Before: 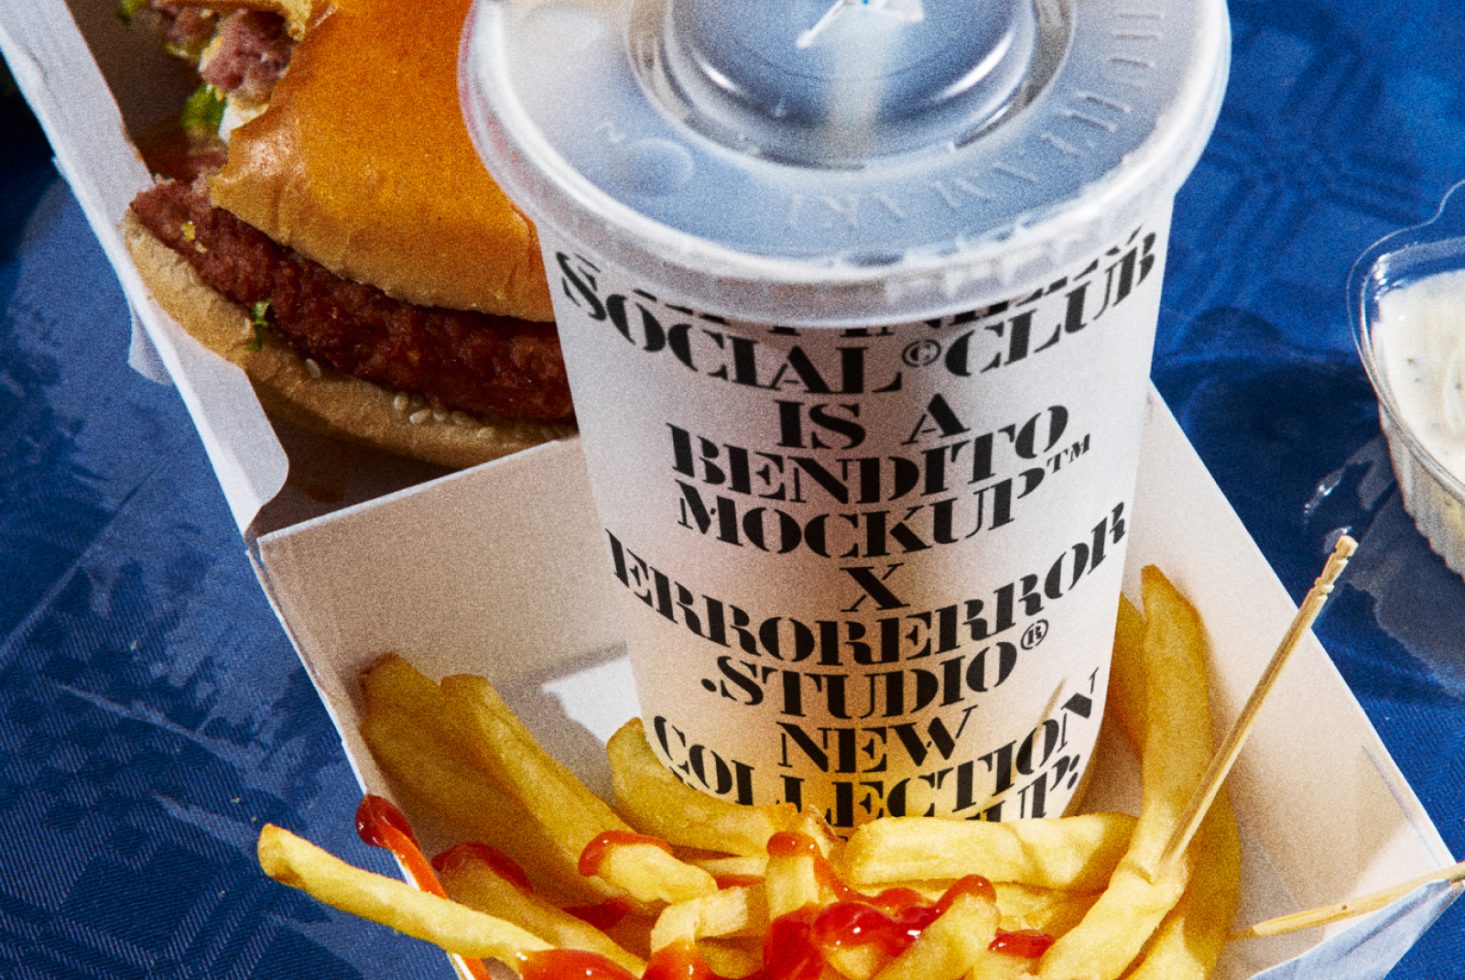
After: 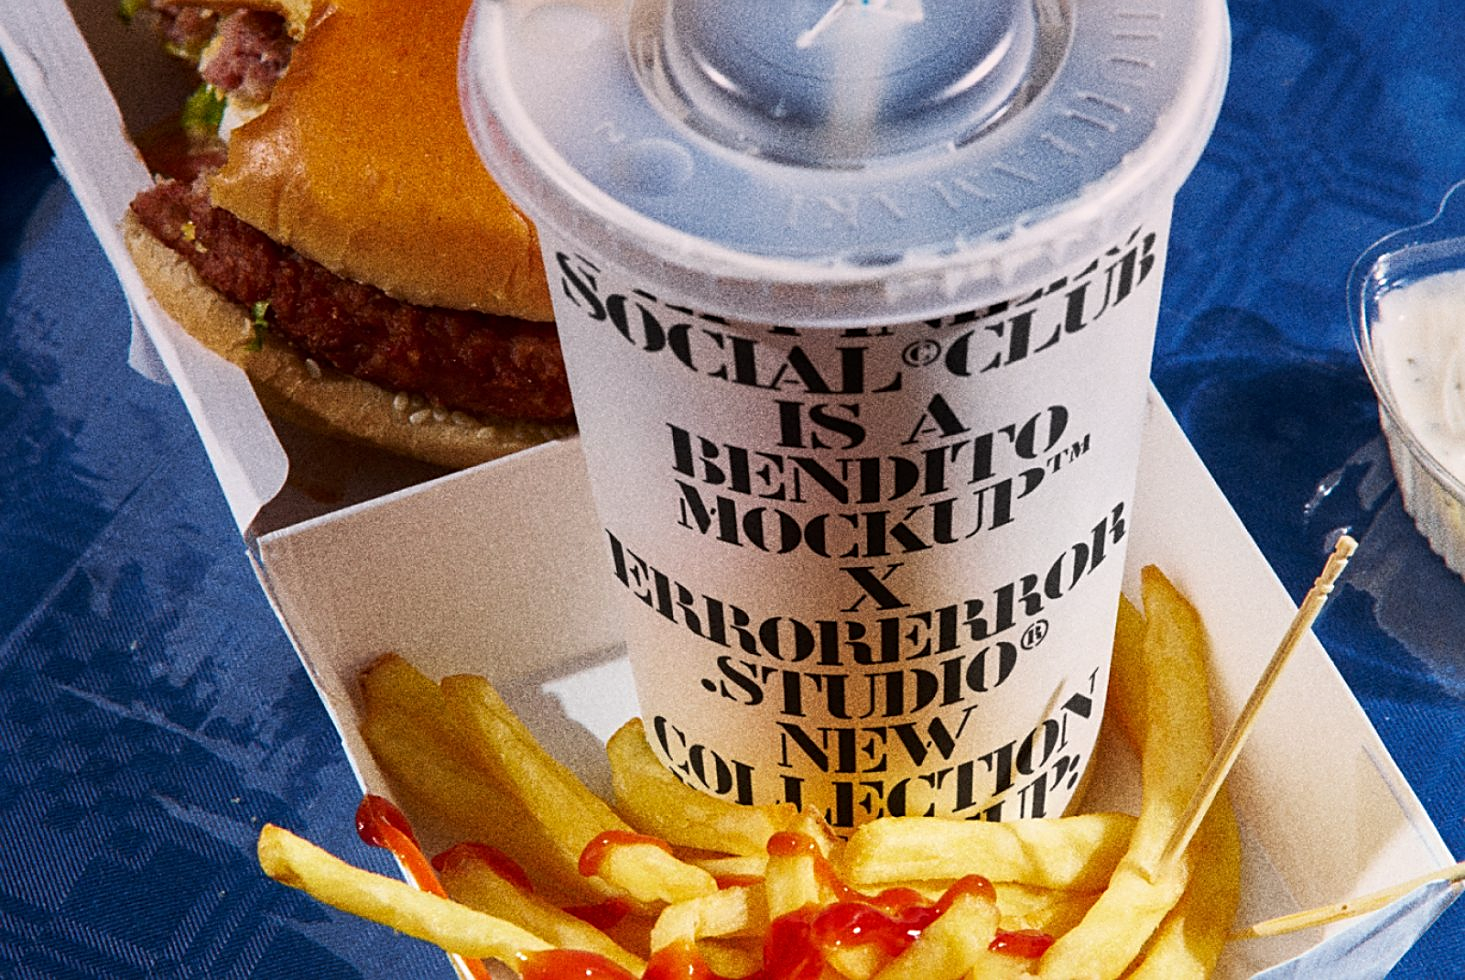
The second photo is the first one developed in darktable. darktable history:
sharpen: on, module defaults
graduated density: density 0.38 EV, hardness 21%, rotation -6.11°, saturation 32%
